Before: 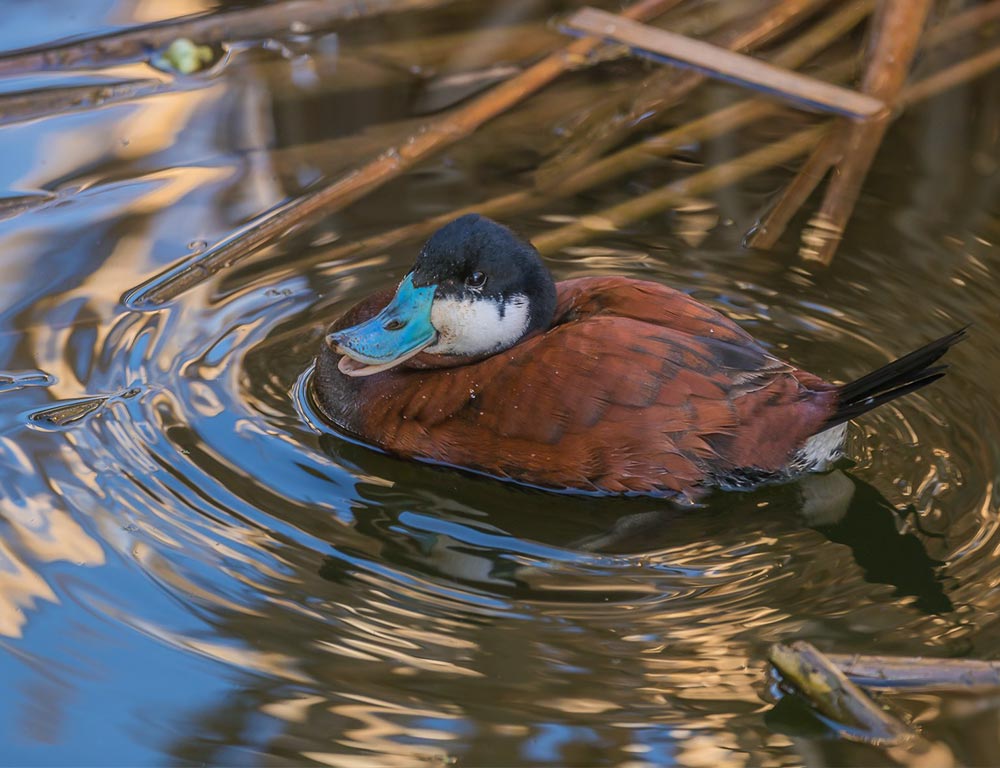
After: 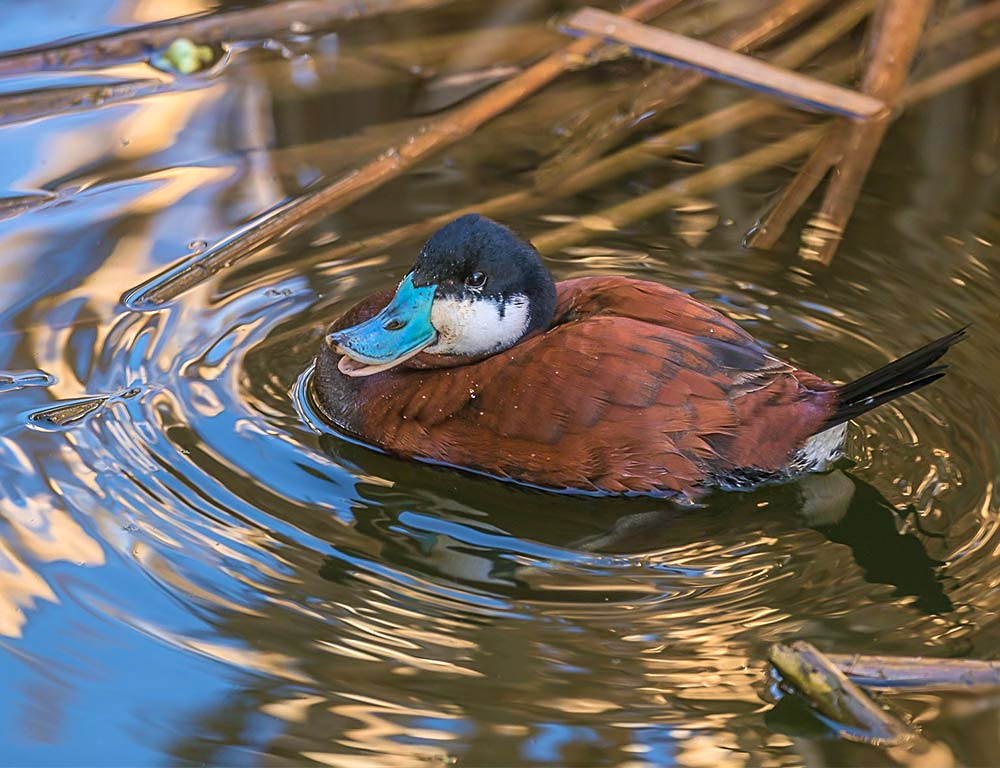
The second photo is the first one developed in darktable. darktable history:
velvia: on, module defaults
exposure: black level correction 0, exposure 0.4 EV, compensate highlight preservation false
sharpen: on, module defaults
